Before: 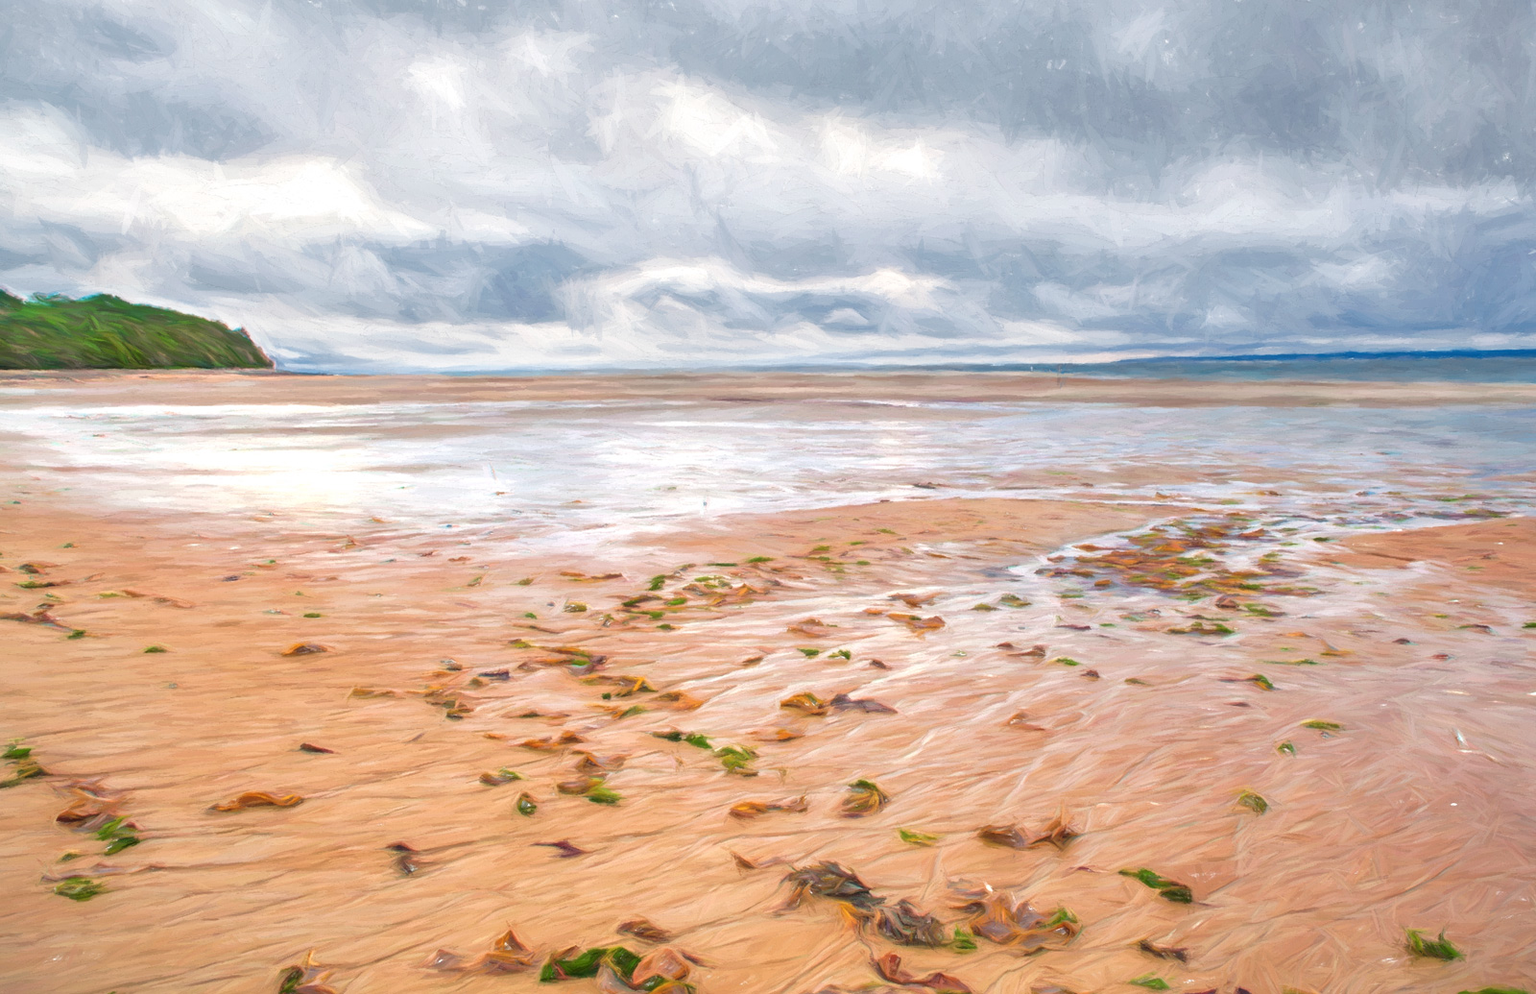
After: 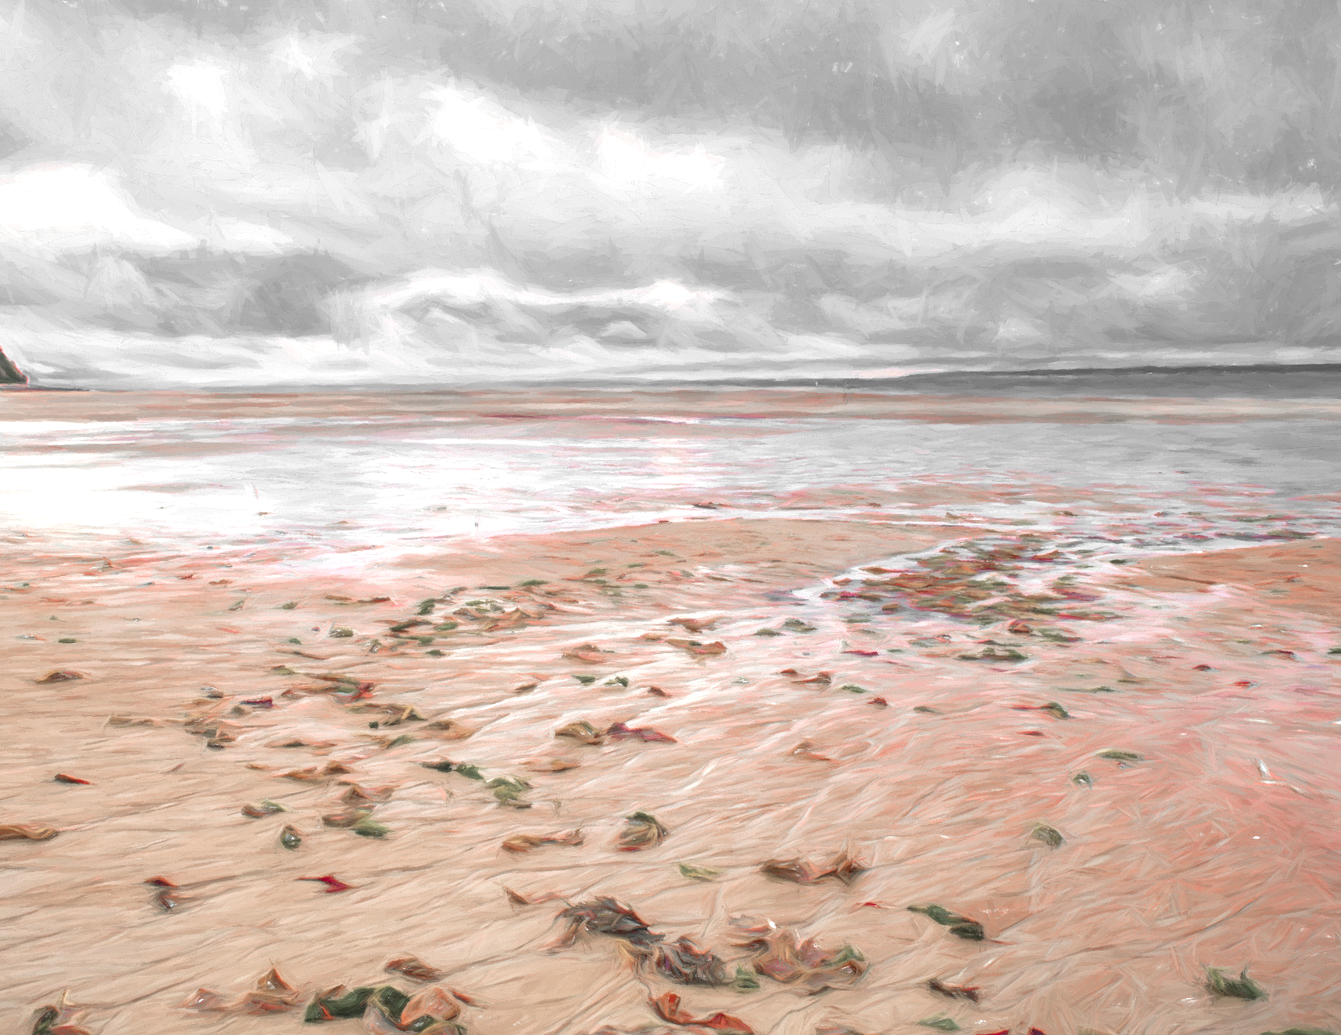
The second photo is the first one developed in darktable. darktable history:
crop: left 16.145%
color zones: curves: ch1 [(0, 0.831) (0.08, 0.771) (0.157, 0.268) (0.241, 0.207) (0.562, -0.005) (0.714, -0.013) (0.876, 0.01) (1, 0.831)]
exposure: black level correction 0.001, exposure 0.14 EV, compensate highlight preservation false
